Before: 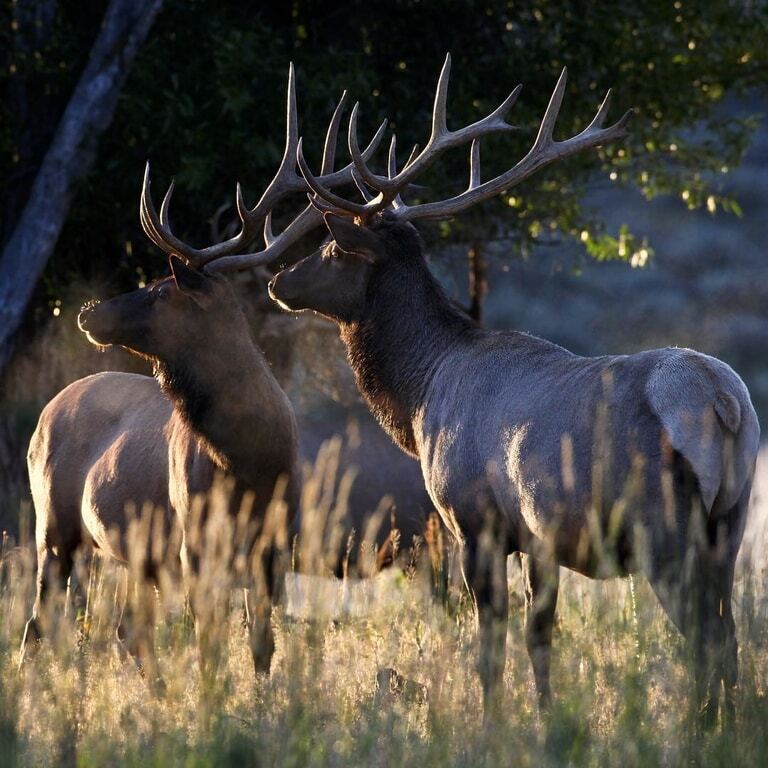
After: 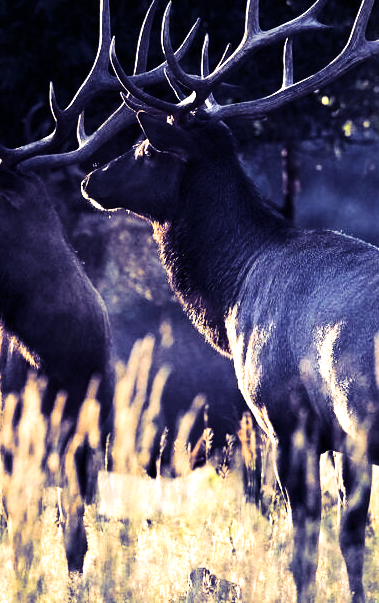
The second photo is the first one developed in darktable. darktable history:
contrast brightness saturation: contrast 0.28
exposure: black level correction 0, exposure 1 EV, compensate exposure bias true, compensate highlight preservation false
crop and rotate: angle 0.02°, left 24.353%, top 13.219%, right 26.156%, bottom 8.224%
split-toning: shadows › hue 242.67°, shadows › saturation 0.733, highlights › hue 45.33°, highlights › saturation 0.667, balance -53.304, compress 21.15%
